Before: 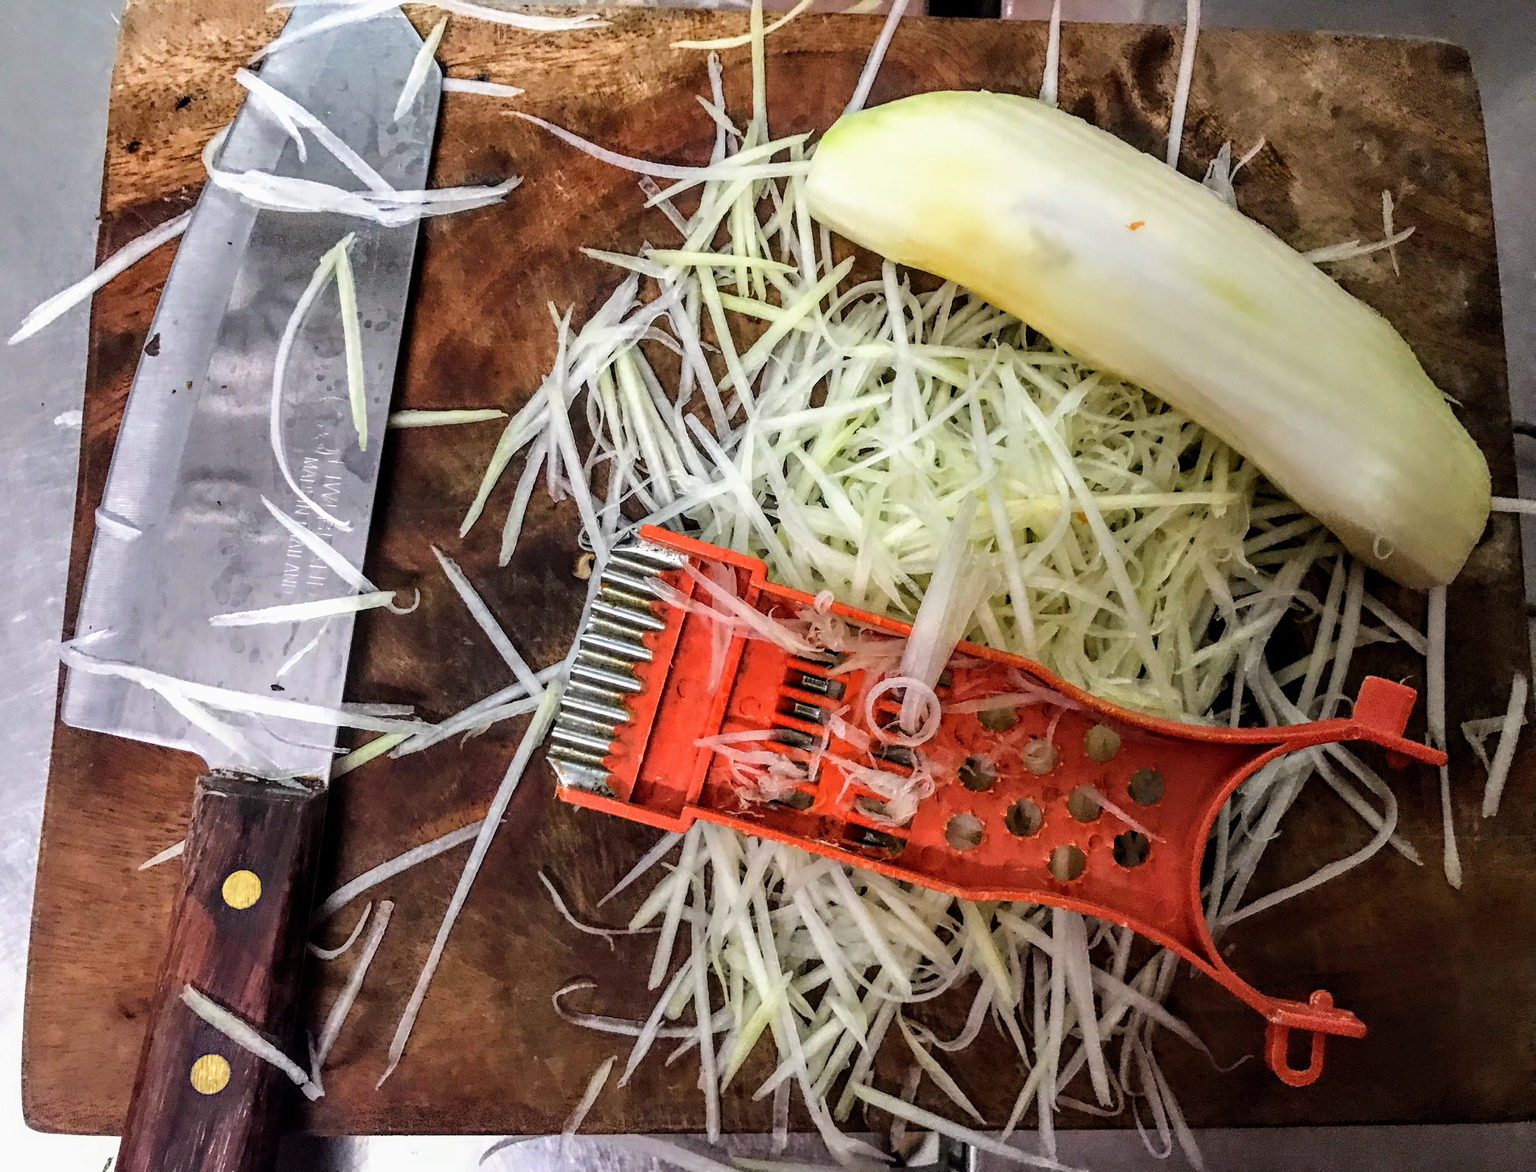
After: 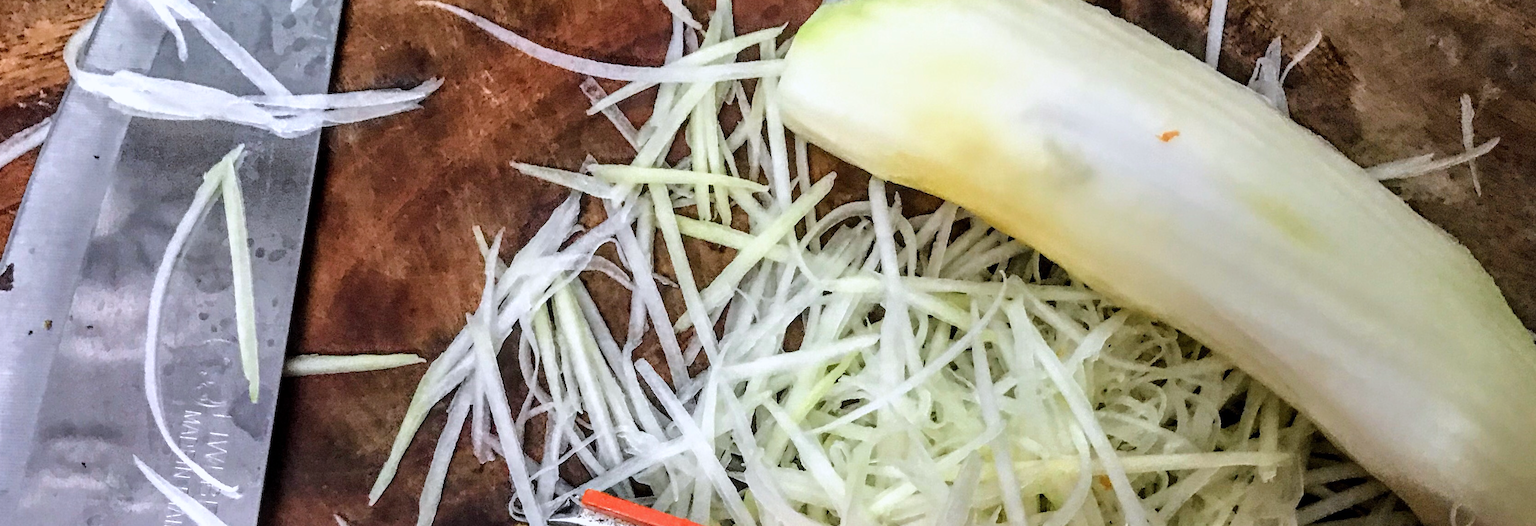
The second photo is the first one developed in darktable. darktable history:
color calibration: illuminant as shot in camera, x 0.358, y 0.373, temperature 4628.91 K
crop and rotate: left 9.681%, top 9.461%, right 5.839%, bottom 52.592%
